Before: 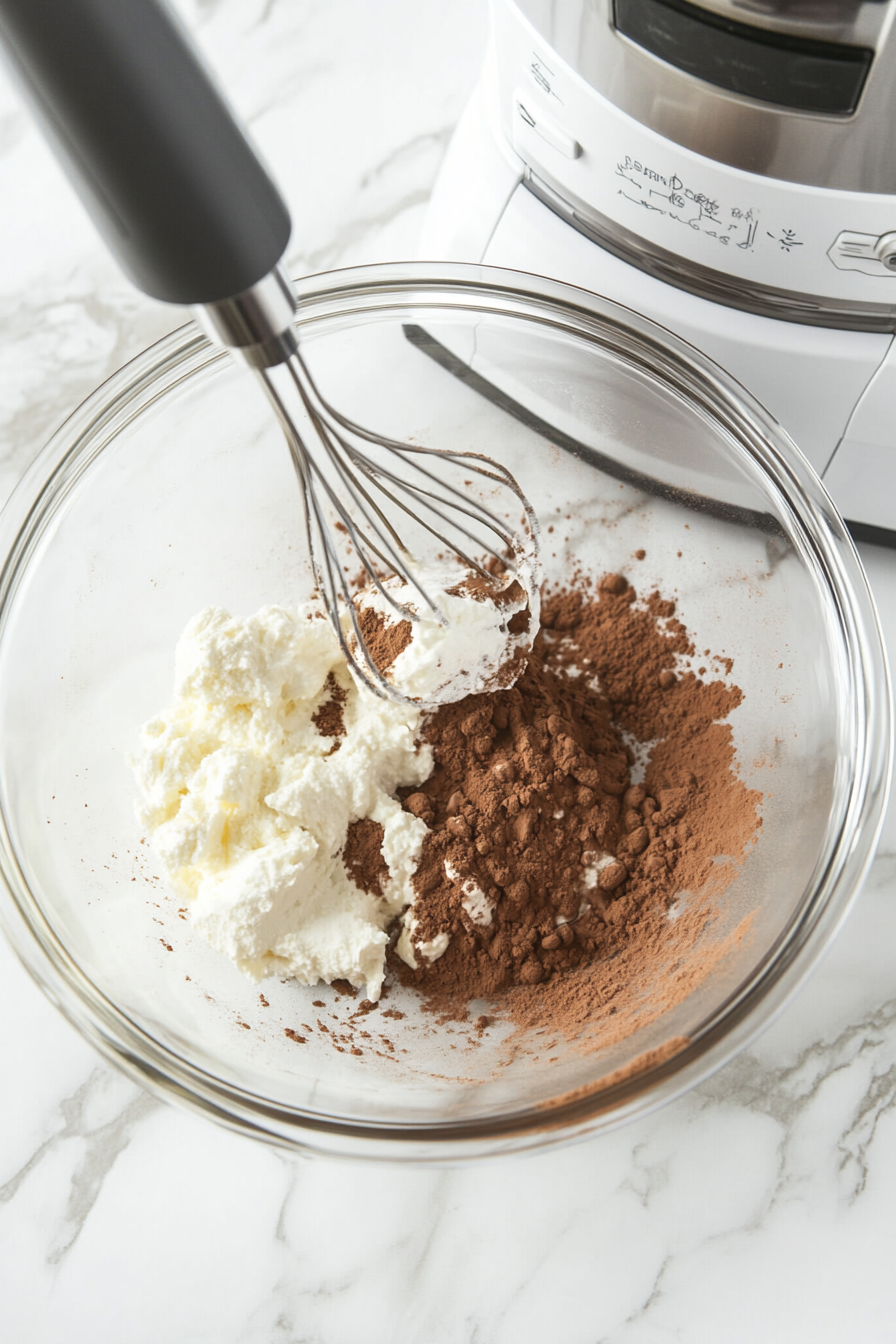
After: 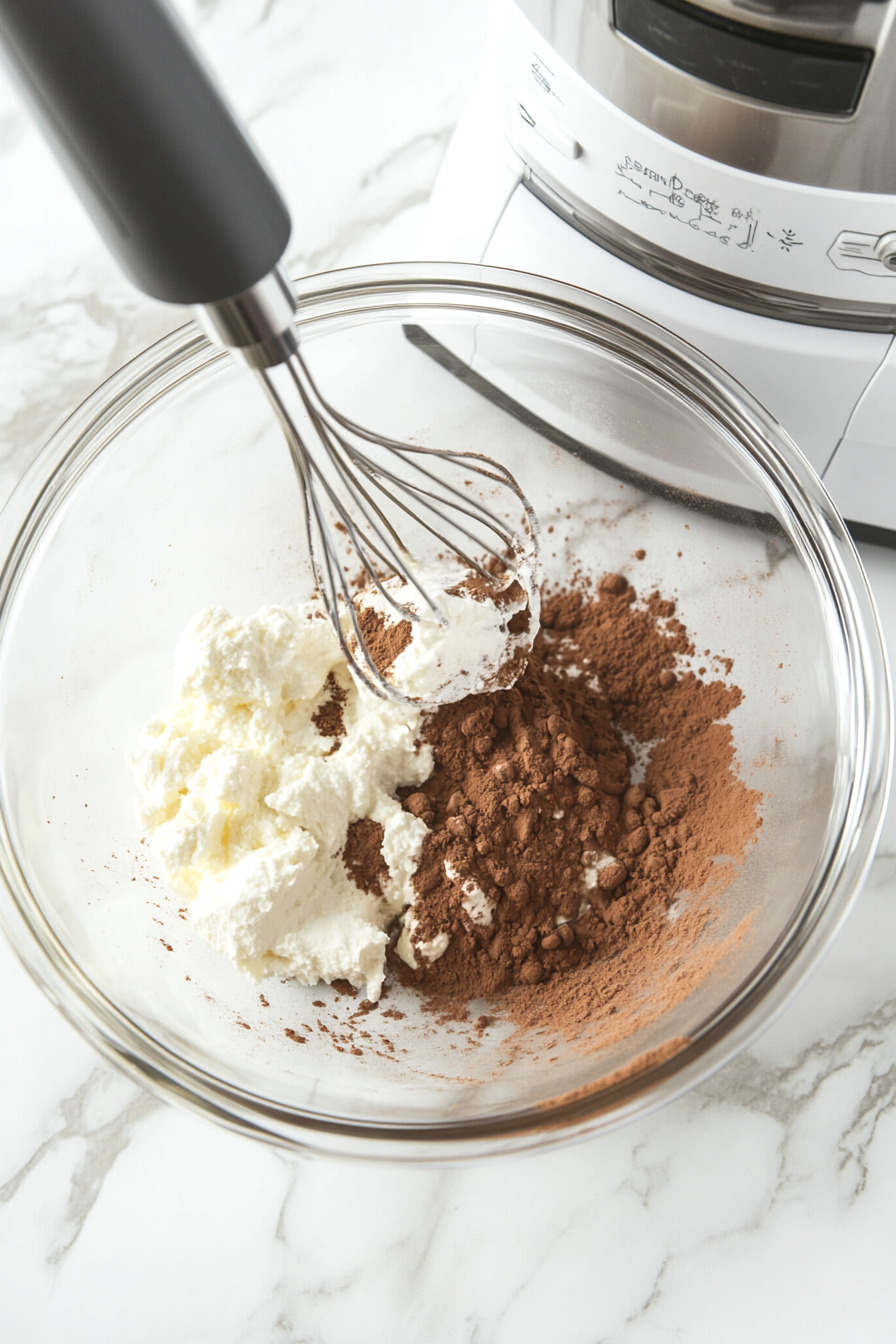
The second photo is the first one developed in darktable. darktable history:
exposure: black level correction -0.001, exposure 0.079 EV, compensate highlight preservation false
